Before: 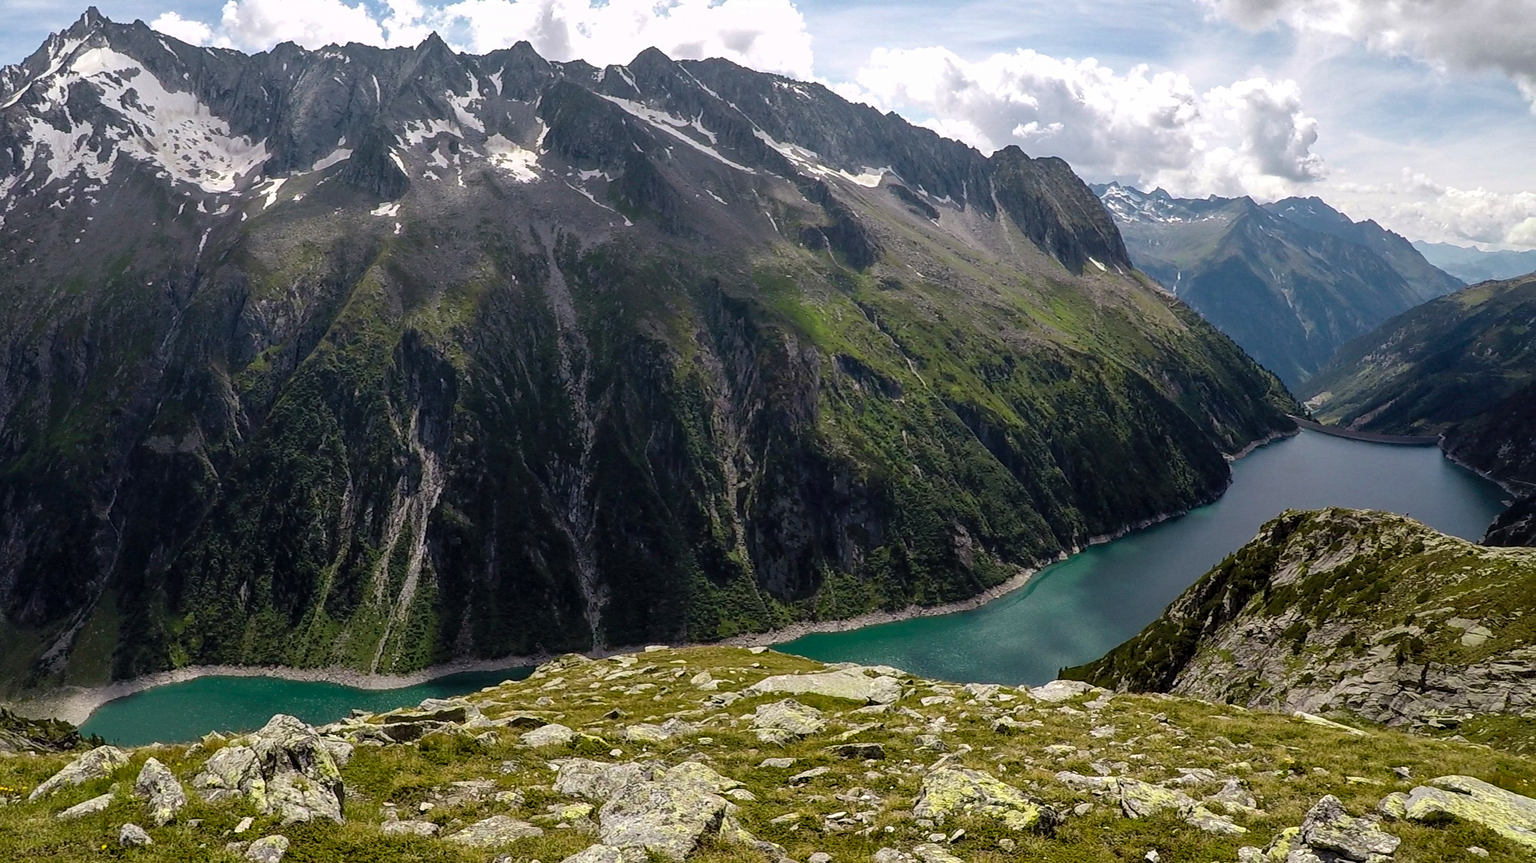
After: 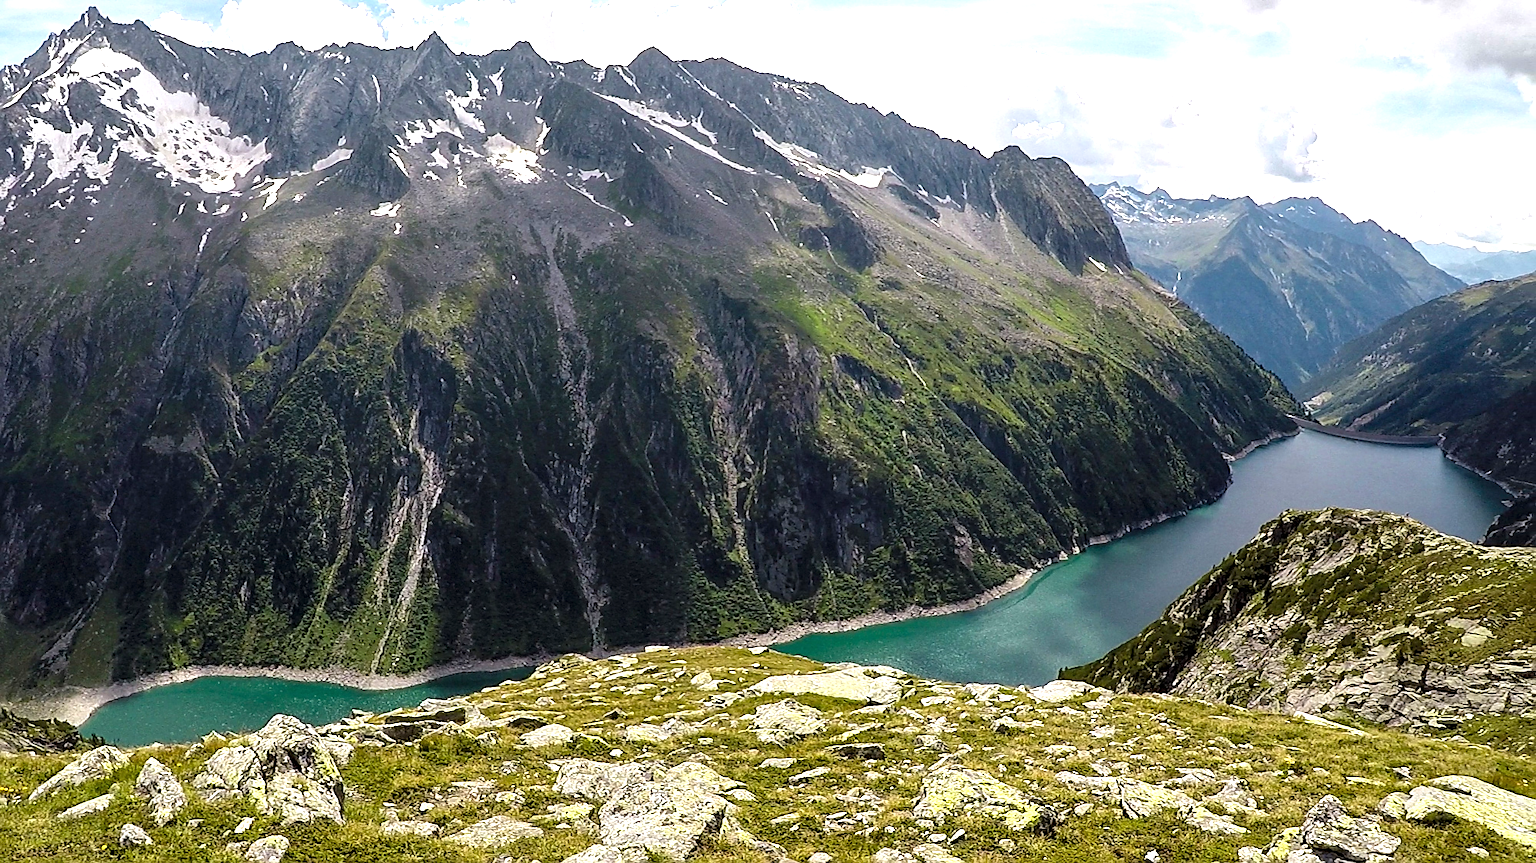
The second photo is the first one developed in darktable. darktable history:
sharpen: on, module defaults
exposure: black level correction 0, exposure 0.877 EV, compensate exposure bias true, compensate highlight preservation false
